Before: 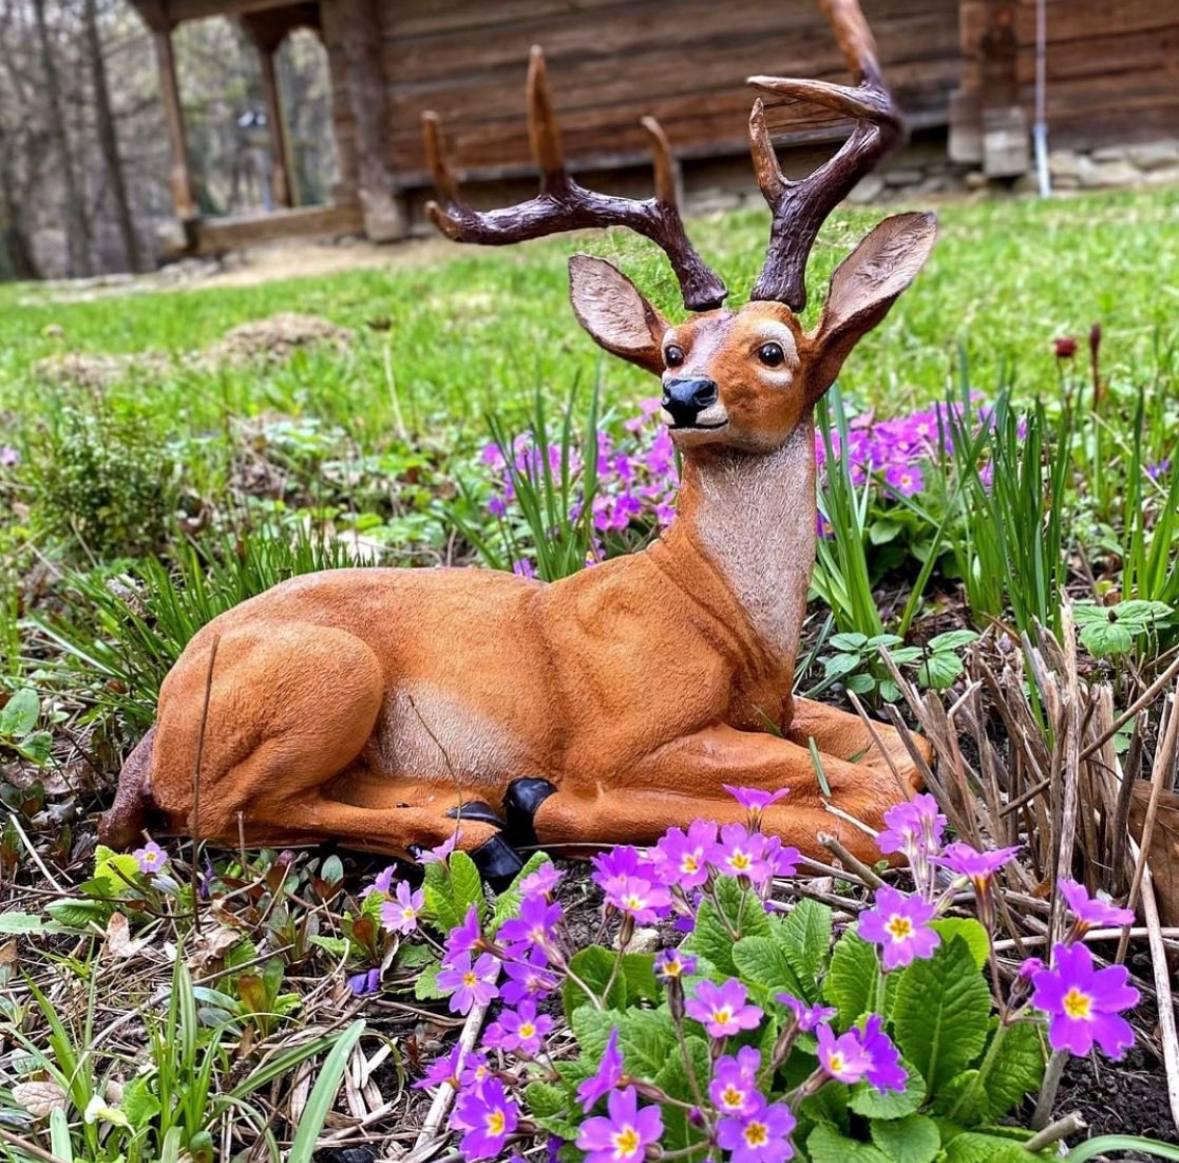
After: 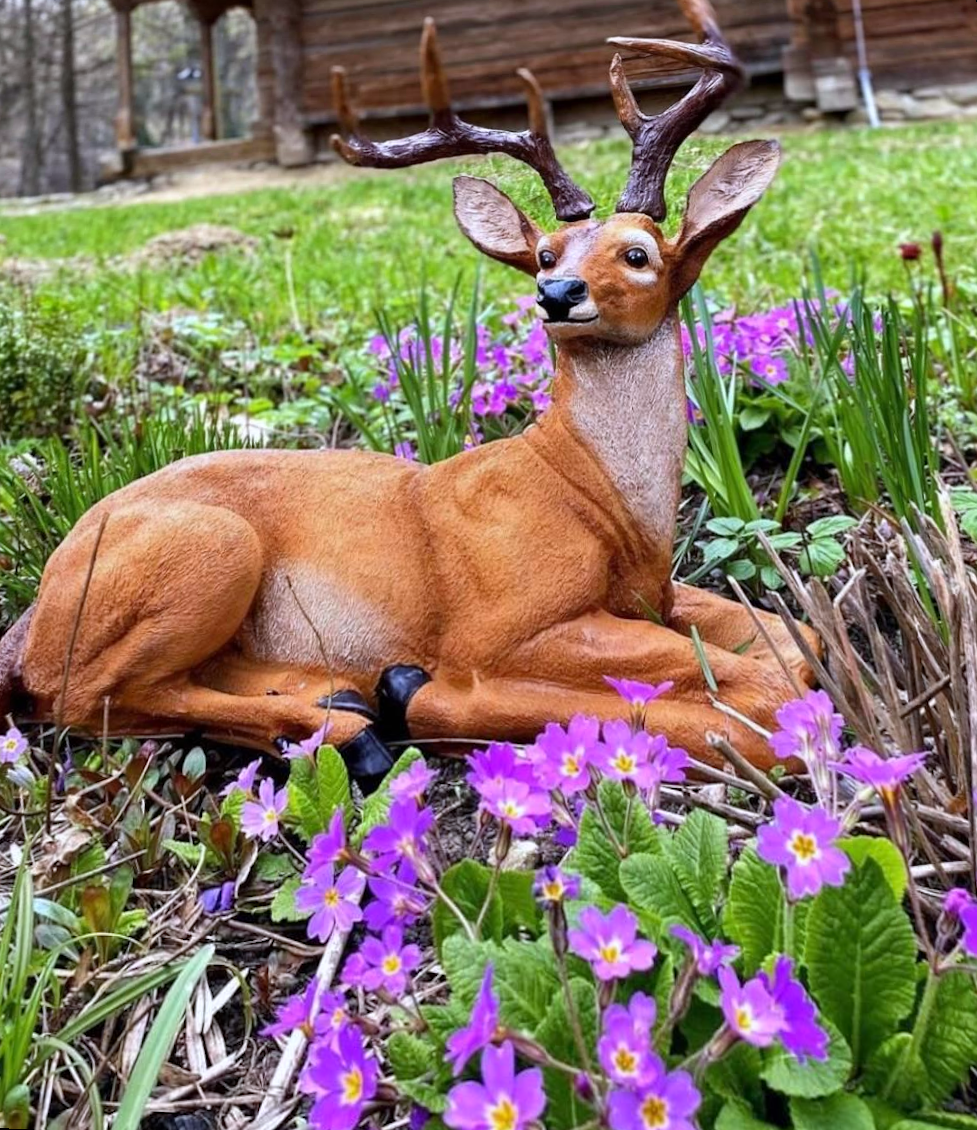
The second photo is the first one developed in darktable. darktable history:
rotate and perspective: rotation 0.72°, lens shift (vertical) -0.352, lens shift (horizontal) -0.051, crop left 0.152, crop right 0.859, crop top 0.019, crop bottom 0.964
white balance: red 0.974, blue 1.044
